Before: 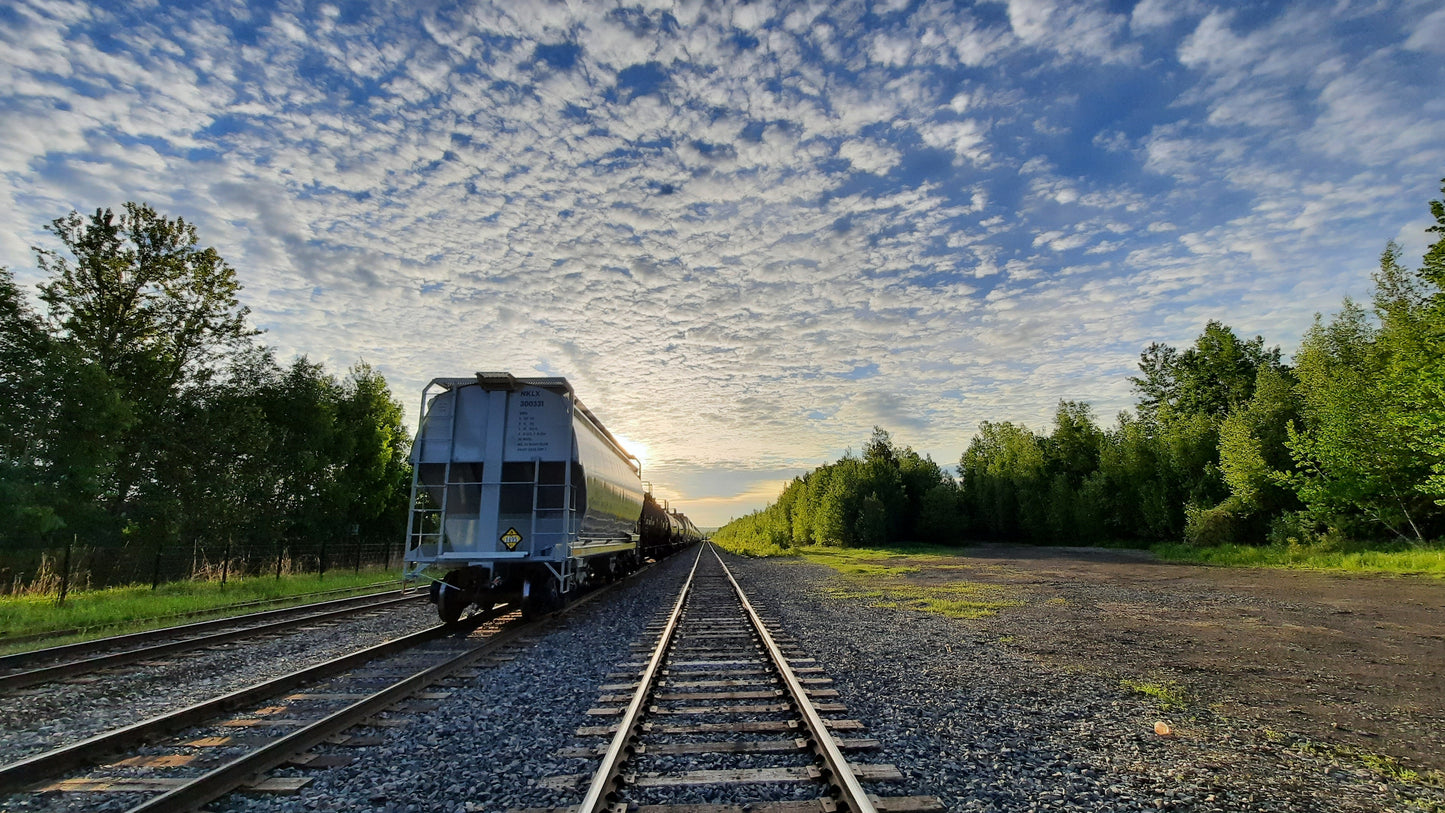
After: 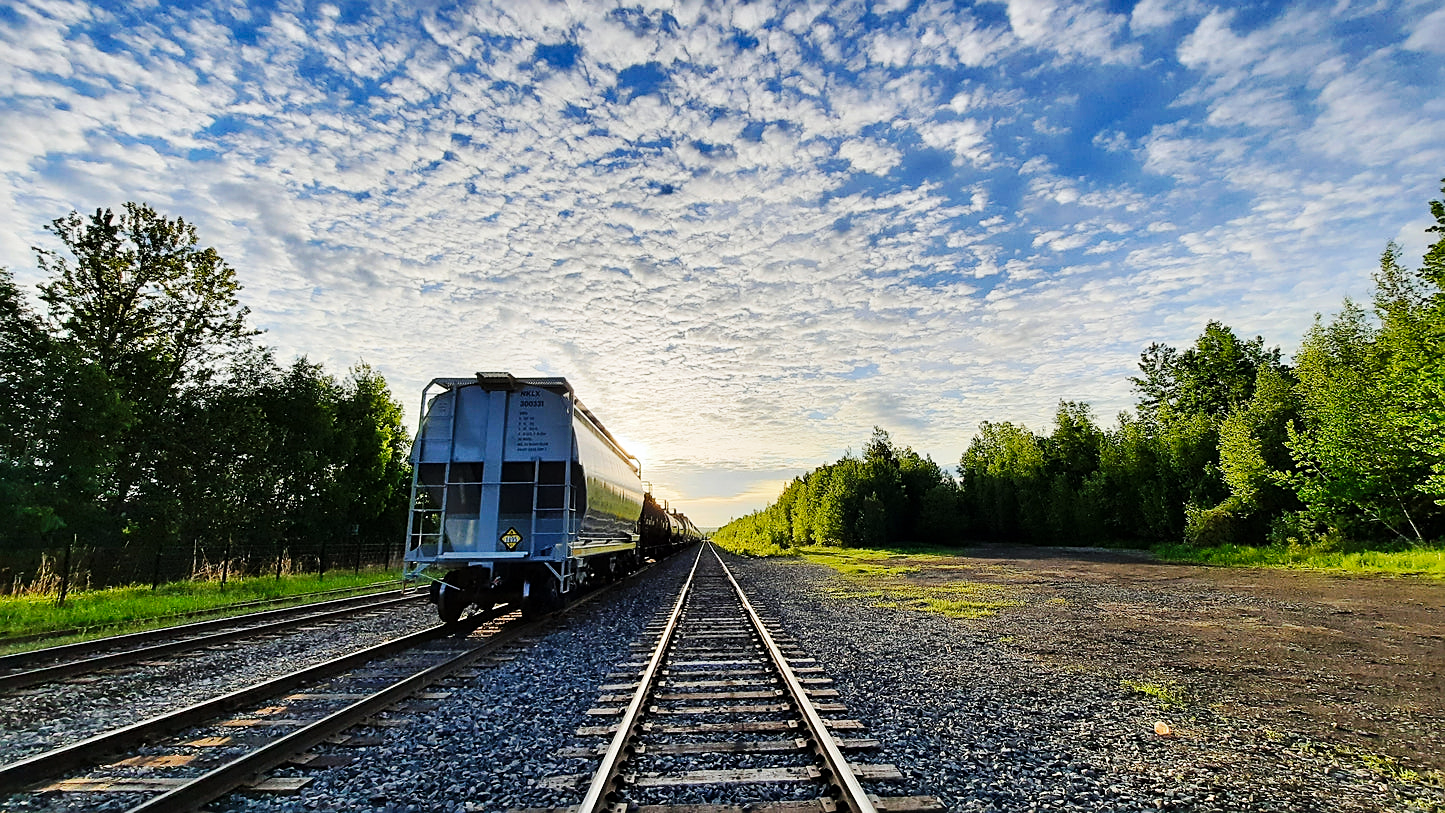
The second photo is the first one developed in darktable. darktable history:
base curve: curves: ch0 [(0, 0) (0.032, 0.025) (0.121, 0.166) (0.206, 0.329) (0.605, 0.79) (1, 1)], preserve colors none
sharpen: on, module defaults
